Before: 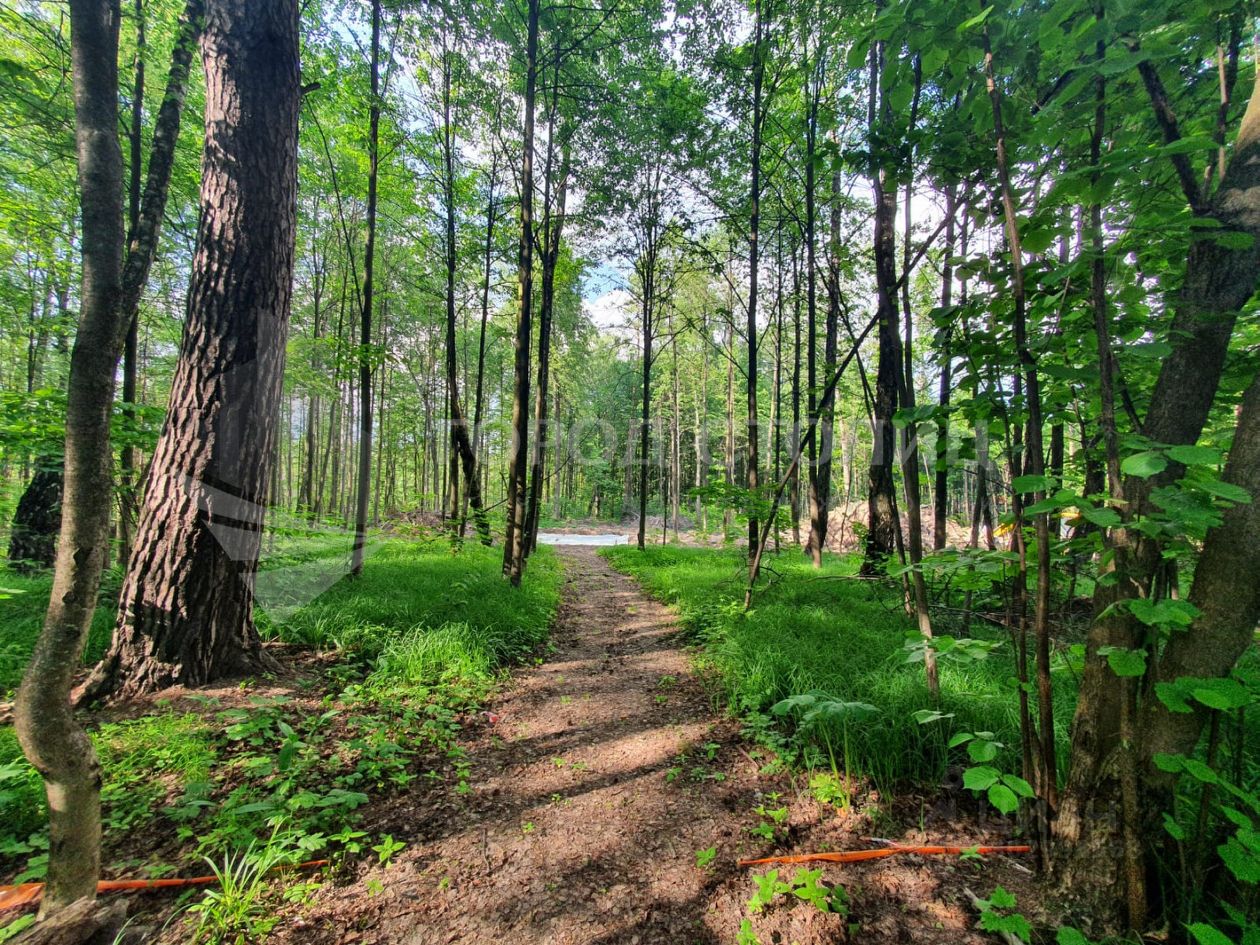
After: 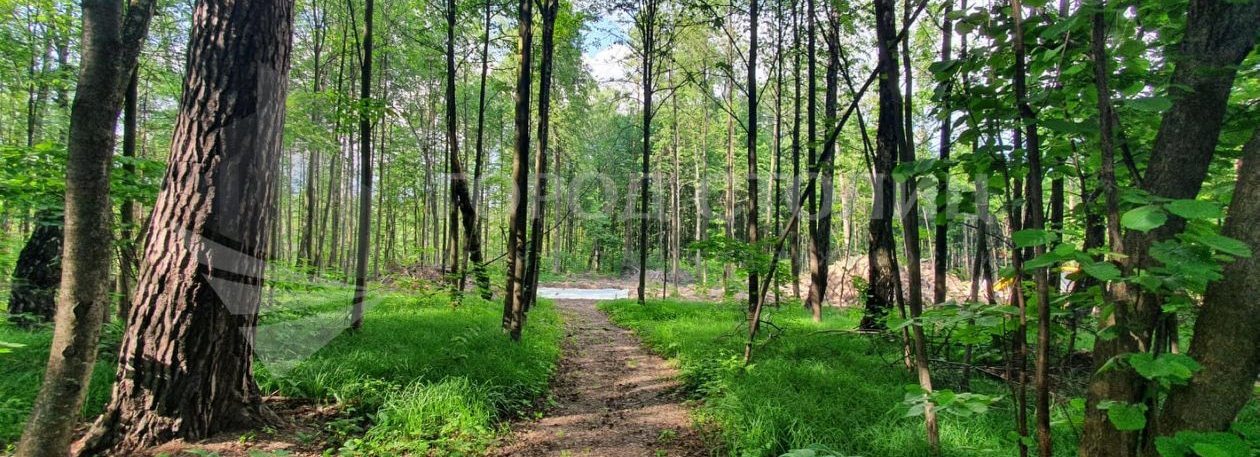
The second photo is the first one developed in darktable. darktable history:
levels: mode automatic, black 0.023%, white 99.97%, levels [0.062, 0.494, 0.925]
crop and rotate: top 26.056%, bottom 25.543%
